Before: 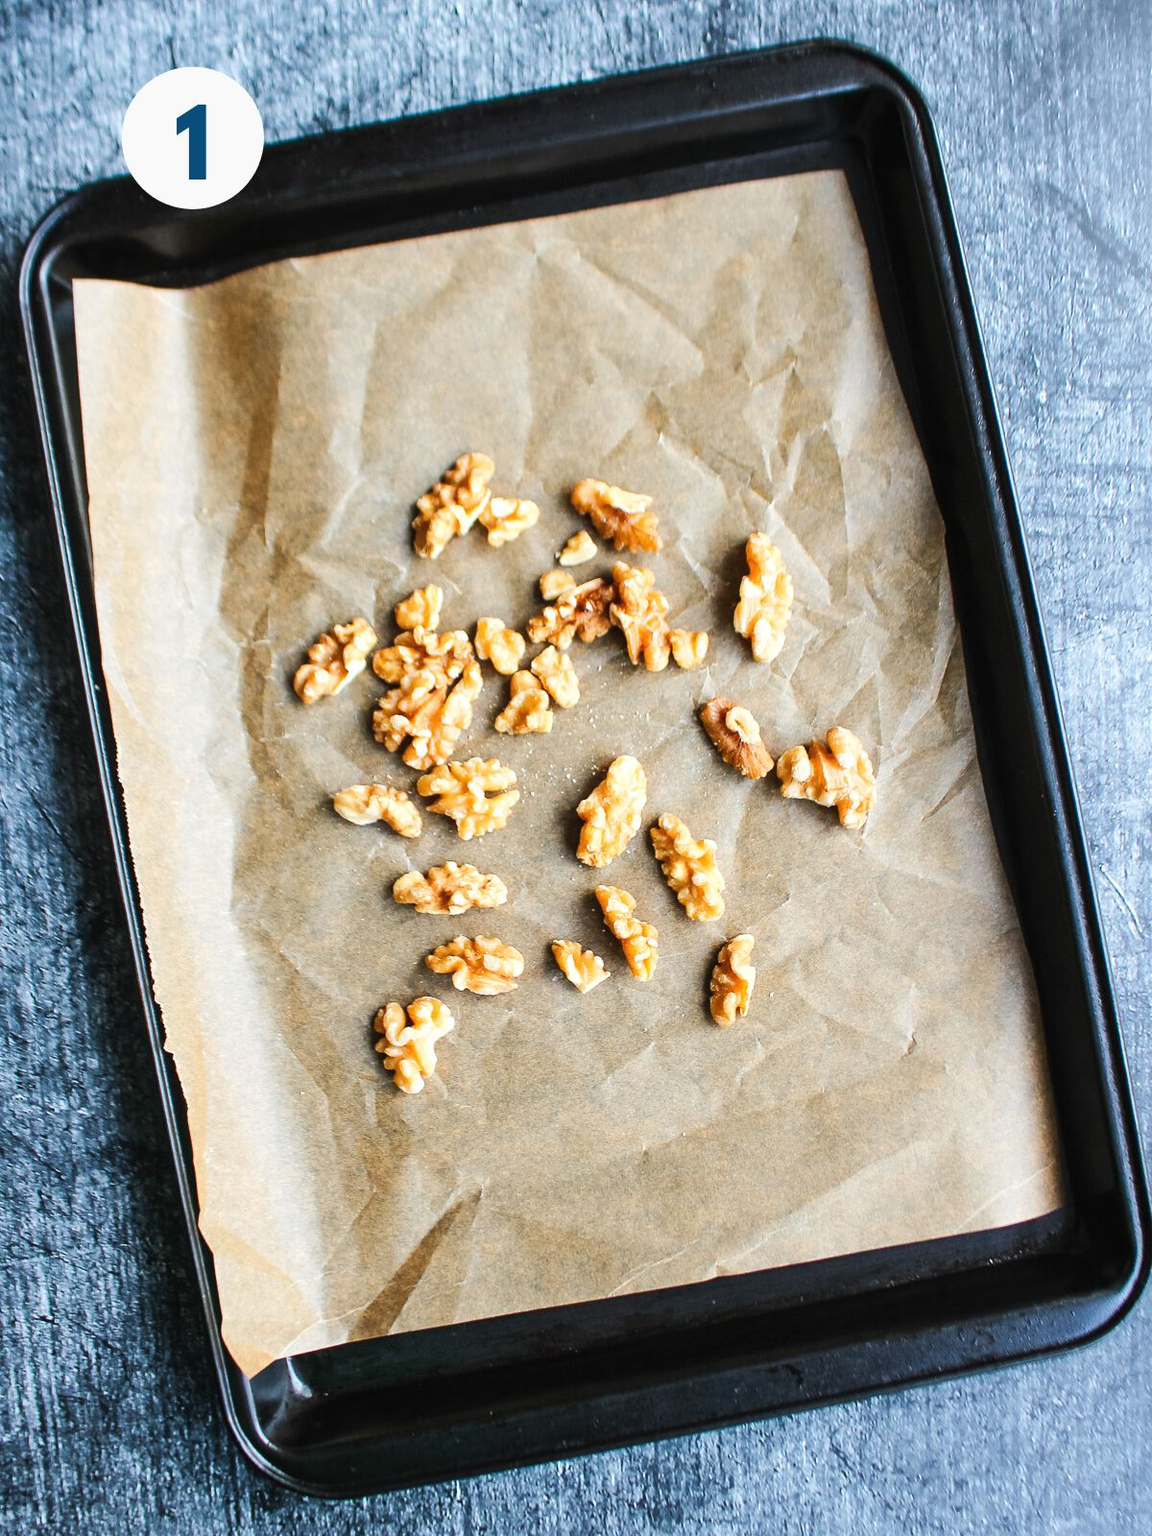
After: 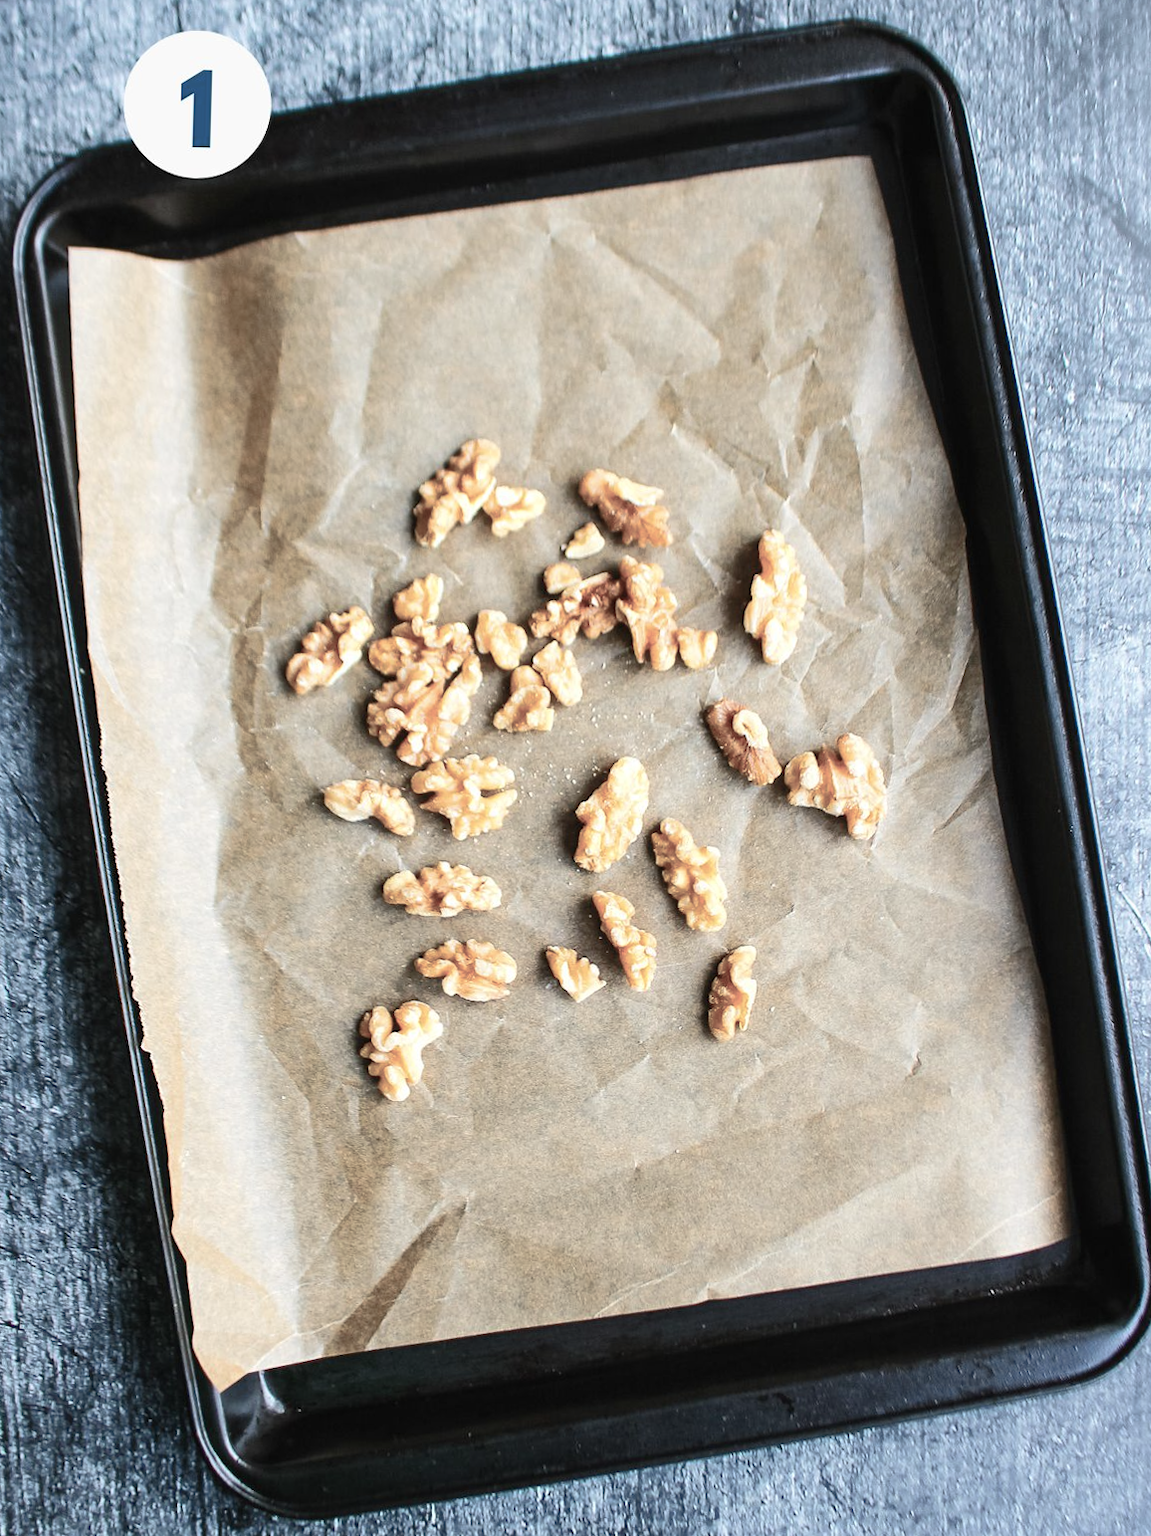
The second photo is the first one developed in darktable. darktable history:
crop and rotate: angle -1.6°
color balance rgb: power › luminance 1.718%, linear chroma grading › global chroma 32.903%, perceptual saturation grading › global saturation -28.325%, perceptual saturation grading › highlights -21.006%, perceptual saturation grading › mid-tones -23.654%, perceptual saturation grading › shadows -22.788%, global vibrance 11.021%
